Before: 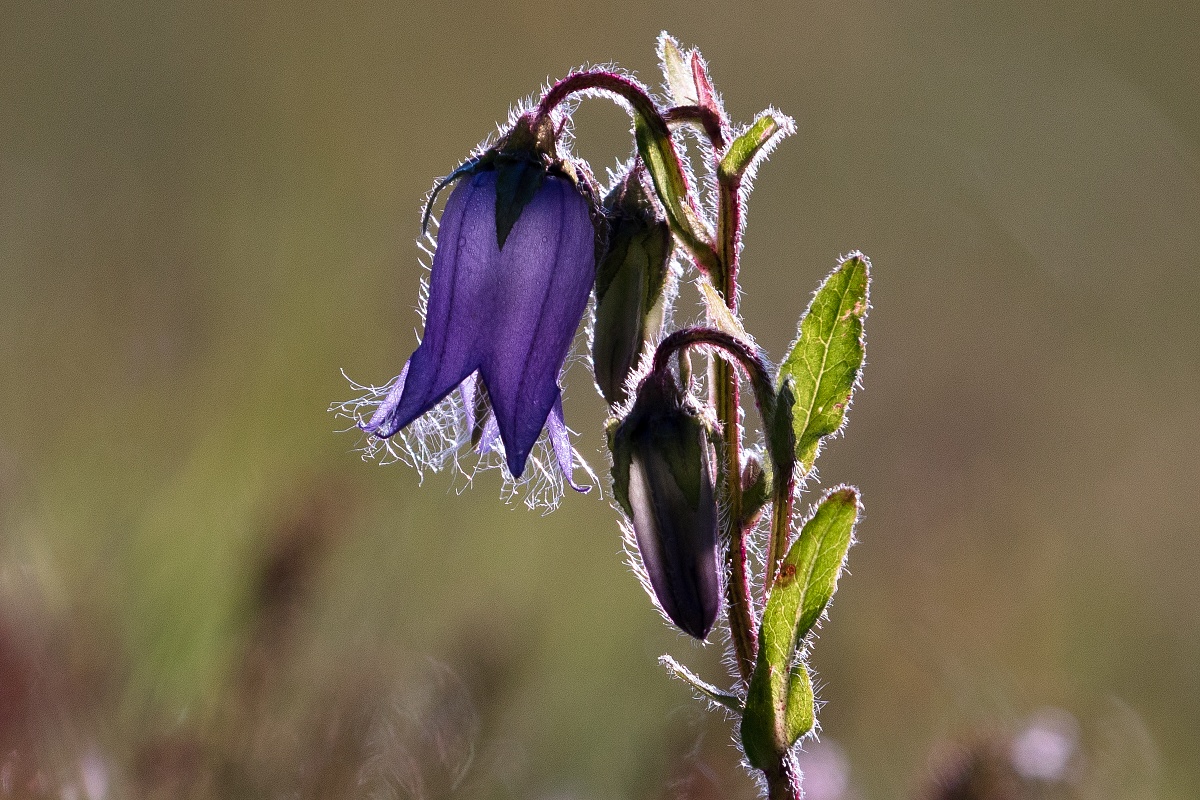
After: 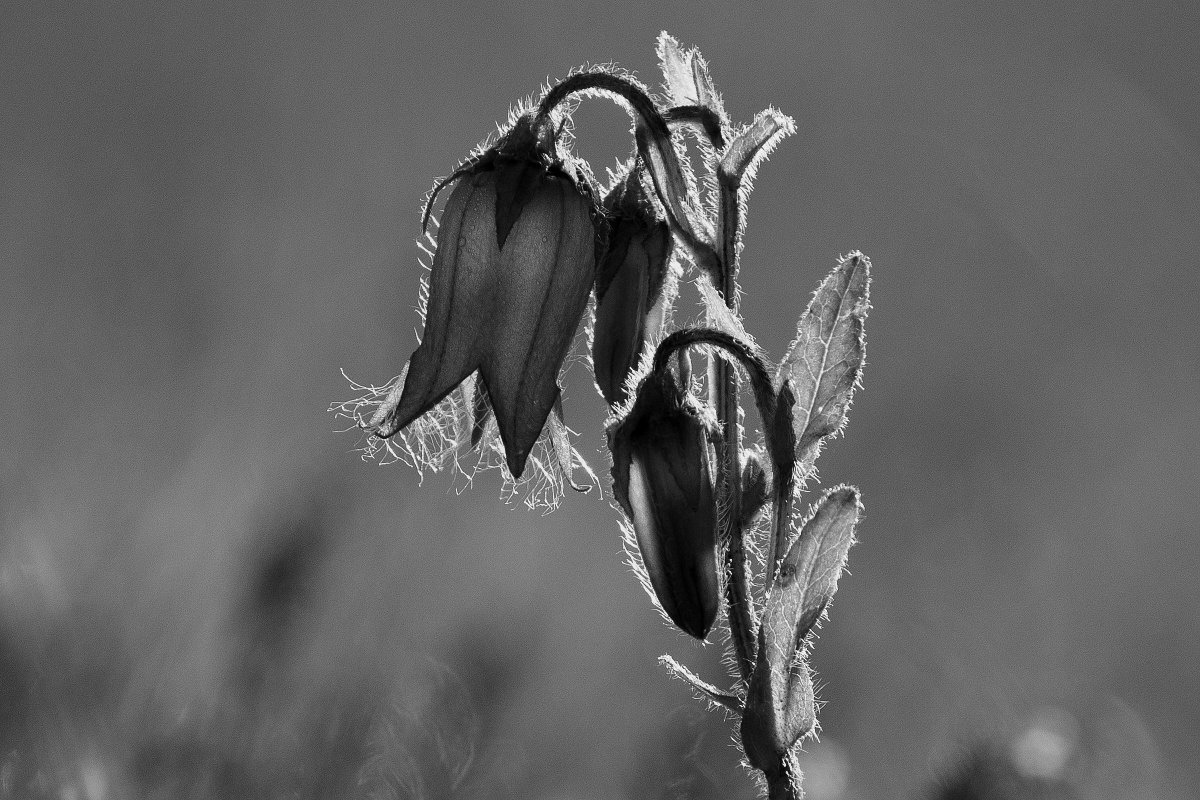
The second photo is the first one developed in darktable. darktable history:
white balance: red 0.983, blue 1.036
color correction: highlights a* -0.137, highlights b* -5.91, shadows a* -0.137, shadows b* -0.137
monochrome: a -74.22, b 78.2
